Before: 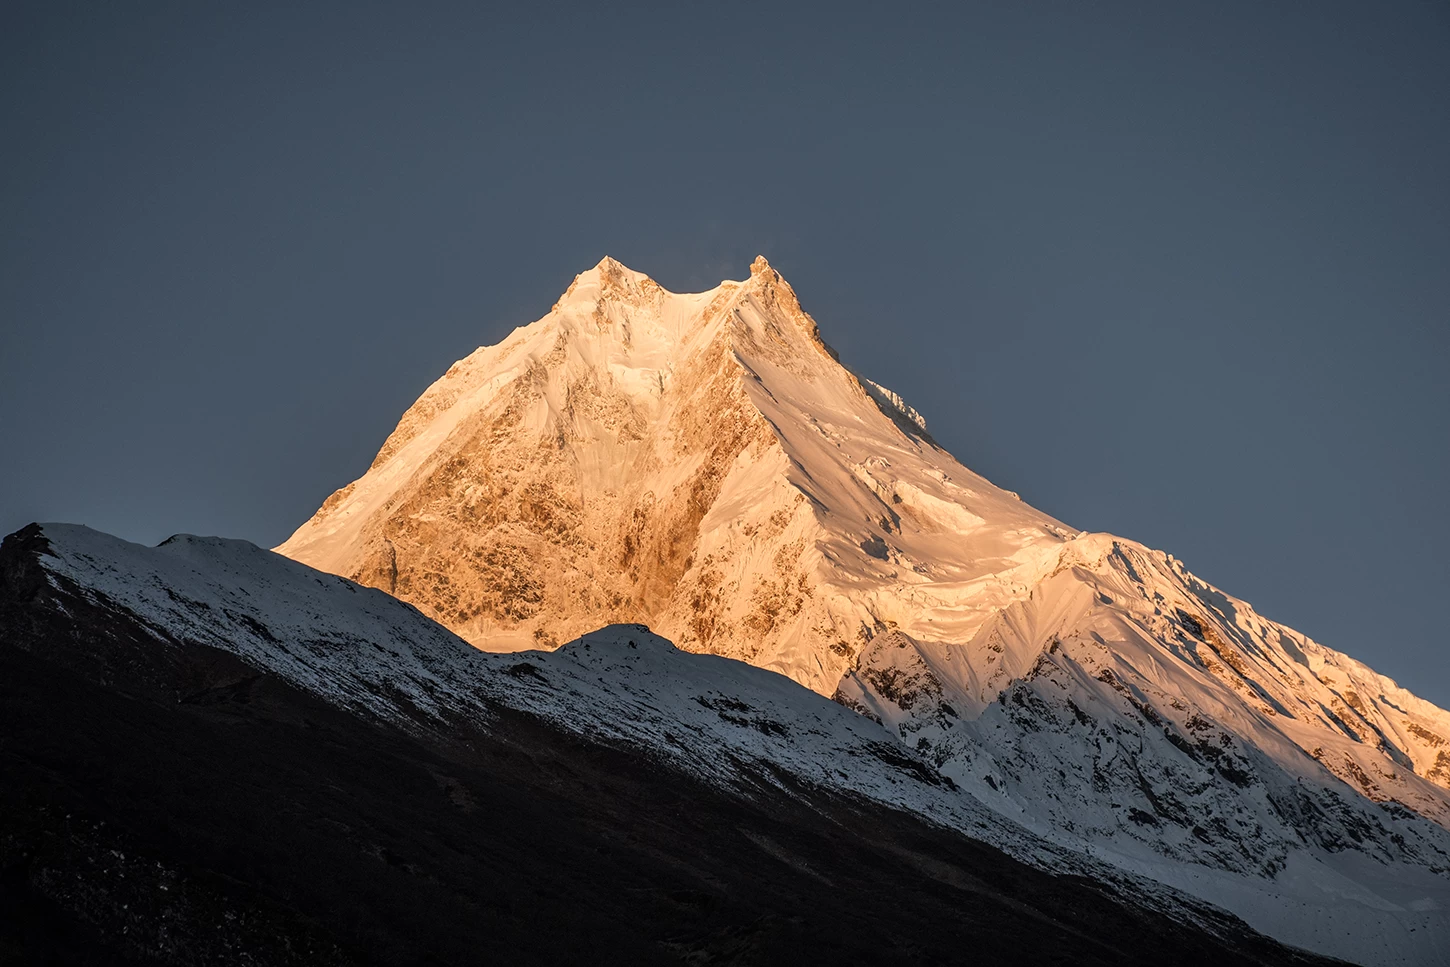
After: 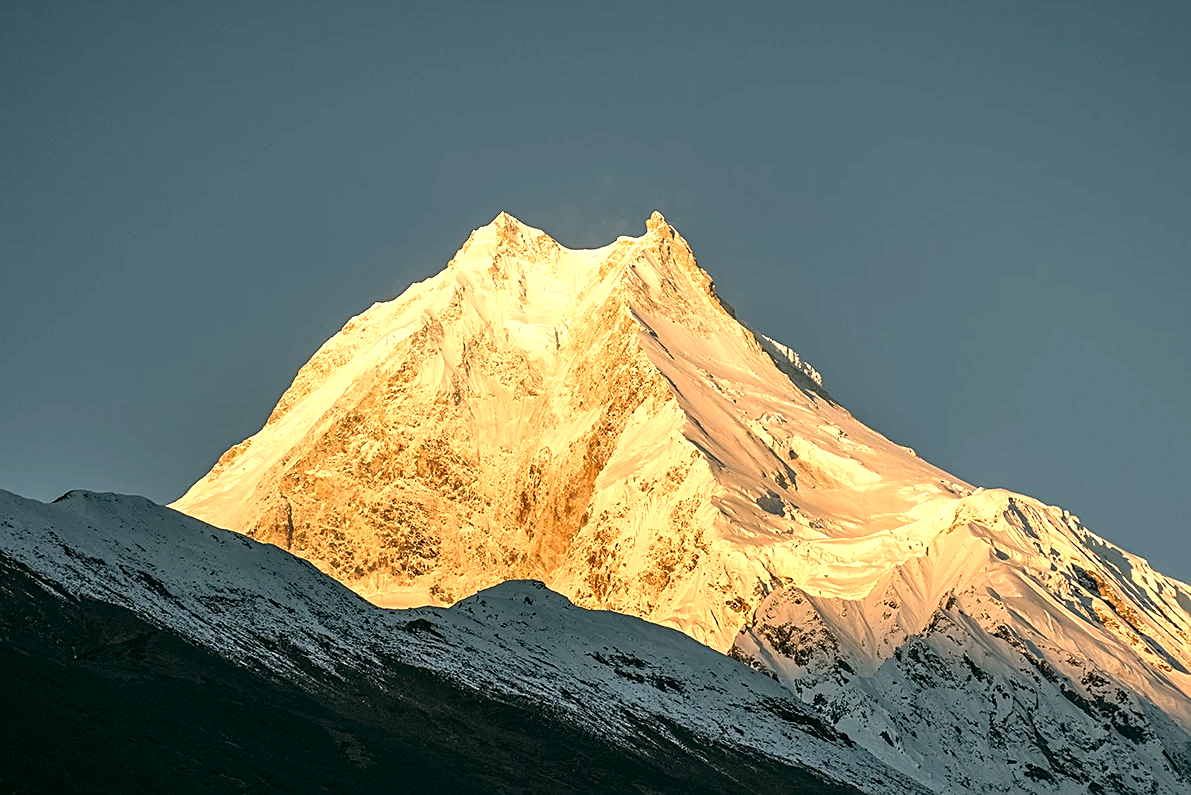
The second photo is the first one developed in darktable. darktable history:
exposure: exposure 0.74 EV, compensate highlight preservation false
sharpen: on, module defaults
color correction: highlights a* -0.482, highlights b* 9.48, shadows a* -9.48, shadows b* 0.803
crop and rotate: left 7.196%, top 4.574%, right 10.605%, bottom 13.178%
